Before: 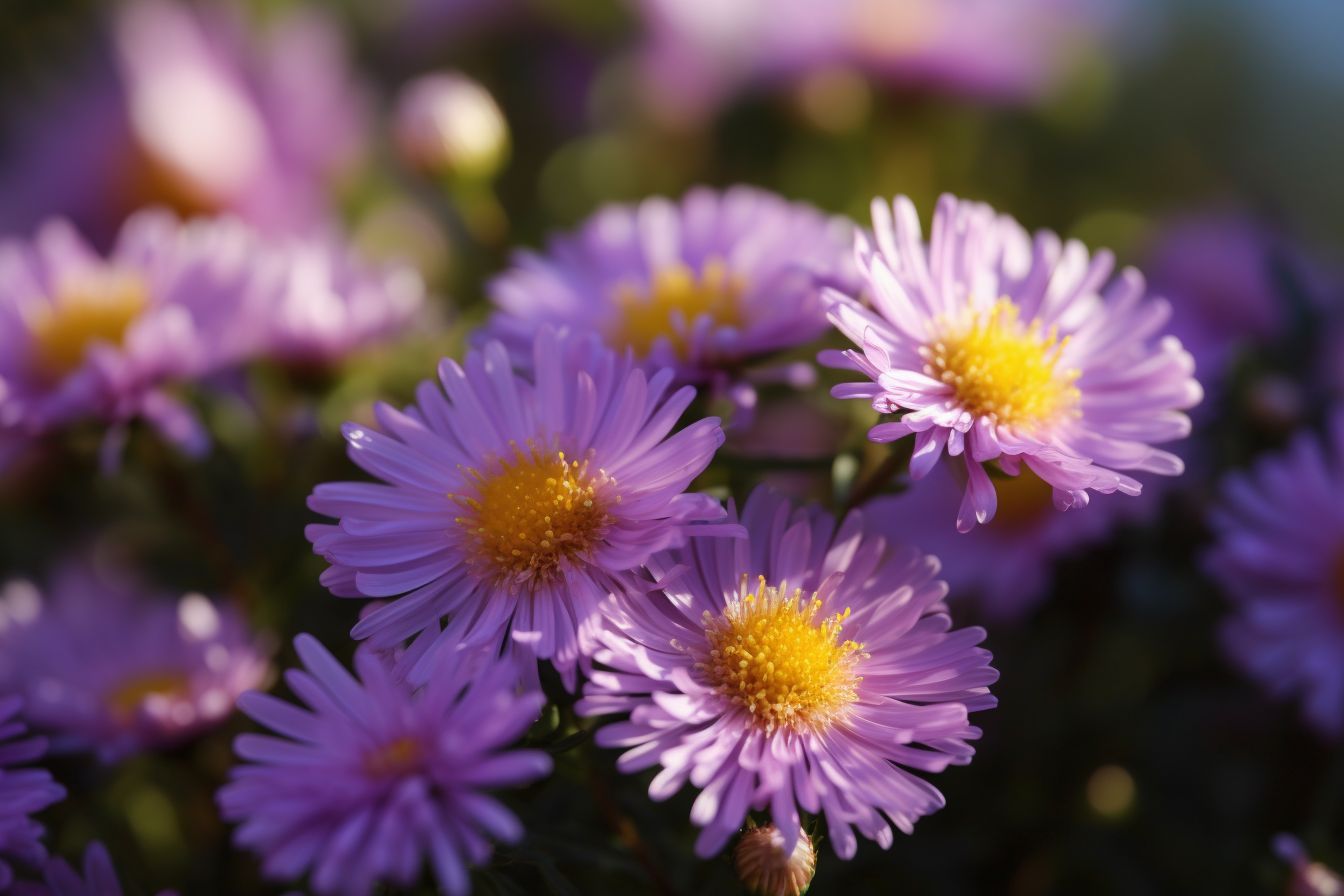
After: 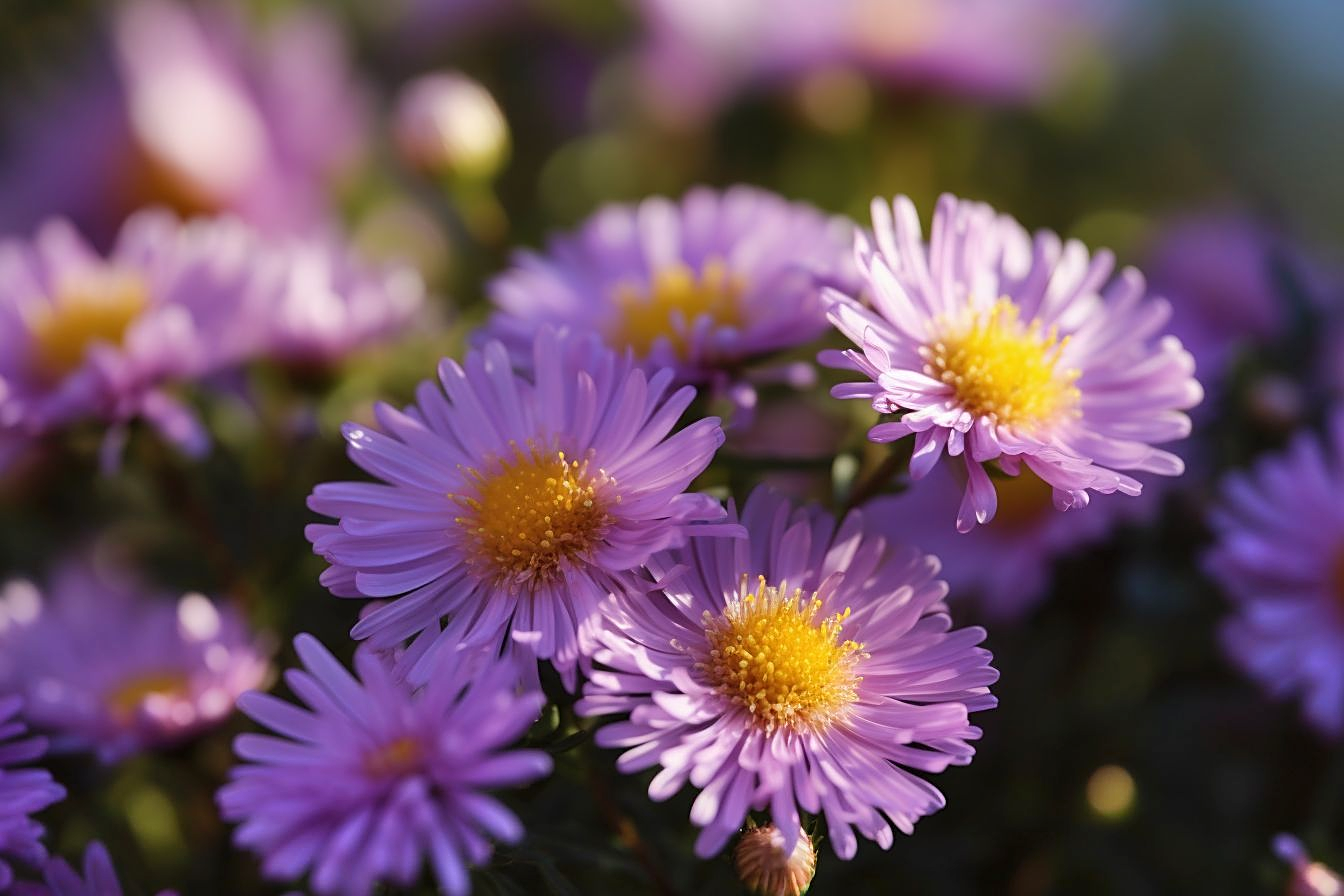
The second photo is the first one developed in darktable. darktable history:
sharpen: on, module defaults
shadows and highlights: highlights color adjustment 0%, low approximation 0.01, soften with gaussian
